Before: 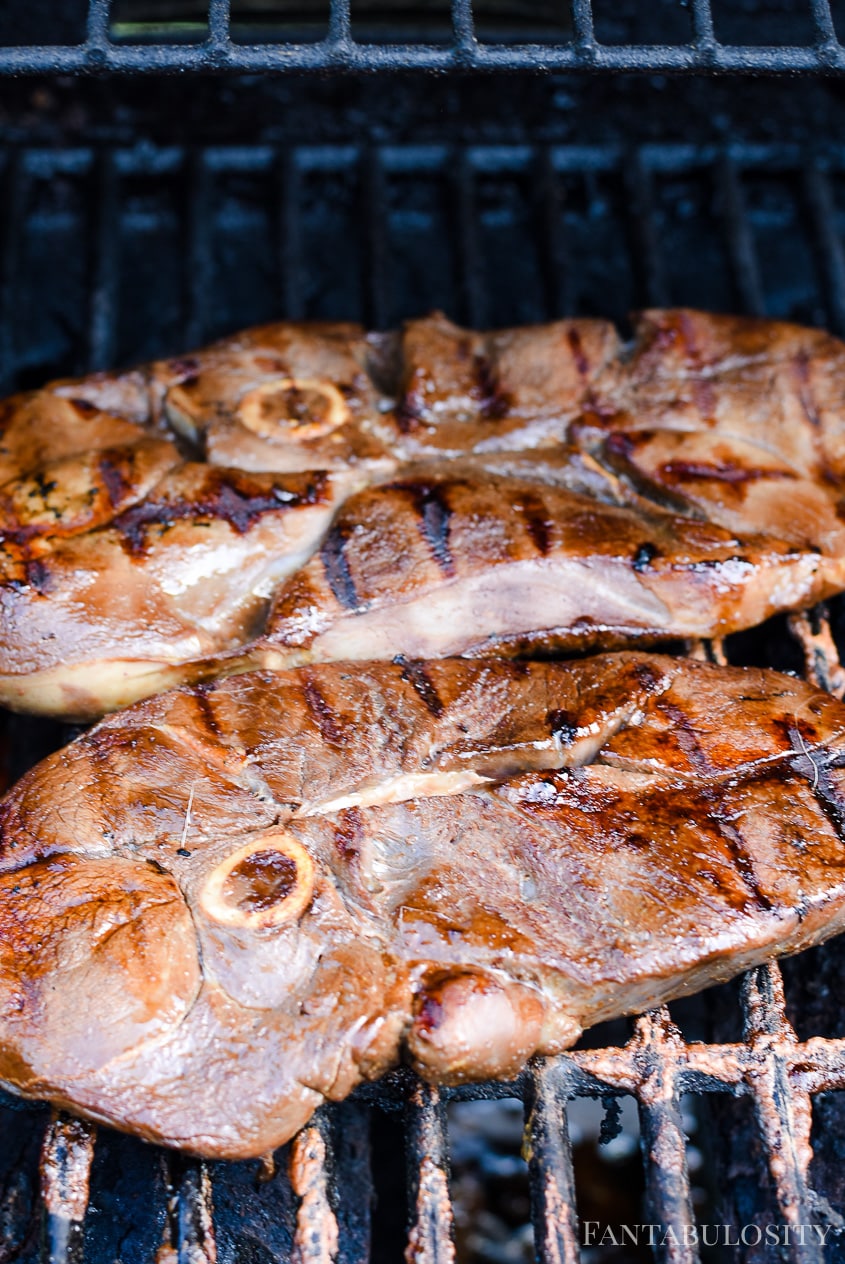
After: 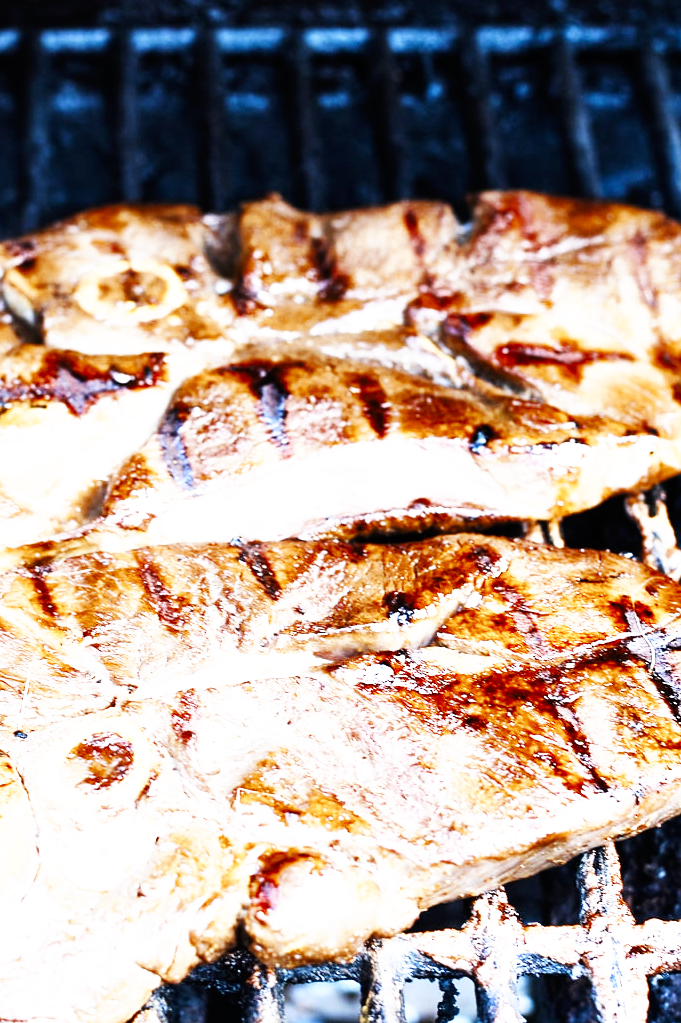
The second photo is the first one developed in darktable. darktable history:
color zones: curves: ch0 [(0, 0.5) (0.125, 0.4) (0.25, 0.5) (0.375, 0.4) (0.5, 0.4) (0.625, 0.6) (0.75, 0.6) (0.875, 0.5)]; ch1 [(0, 0.35) (0.125, 0.45) (0.25, 0.35) (0.375, 0.35) (0.5, 0.35) (0.625, 0.35) (0.75, 0.45) (0.875, 0.35)]; ch2 [(0, 0.6) (0.125, 0.5) (0.25, 0.5) (0.375, 0.6) (0.5, 0.6) (0.625, 0.5) (0.75, 0.5) (0.875, 0.5)]
base curve: curves: ch0 [(0, 0) (0.007, 0.004) (0.027, 0.03) (0.046, 0.07) (0.207, 0.54) (0.442, 0.872) (0.673, 0.972) (1, 1)], preserve colors none
exposure: exposure 0.783 EV, compensate exposure bias true, compensate highlight preservation false
crop: left 19.307%, top 9.396%, right 0%, bottom 9.596%
